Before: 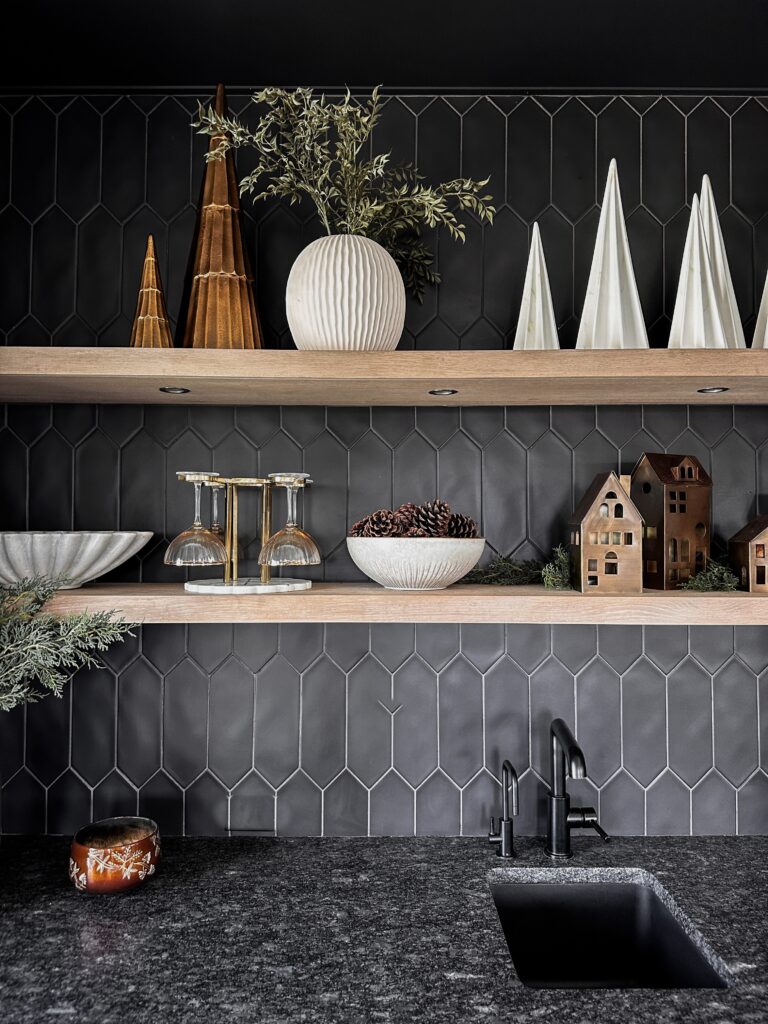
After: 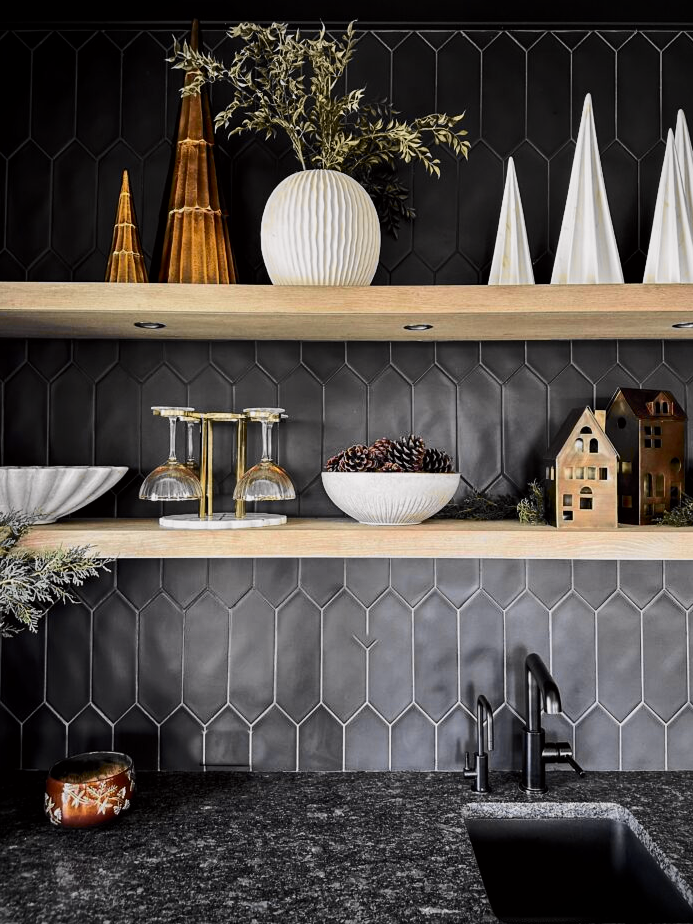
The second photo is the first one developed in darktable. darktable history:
vignetting: fall-off radius 45%, brightness -0.33
crop: left 3.305%, top 6.436%, right 6.389%, bottom 3.258%
tone curve: curves: ch0 [(0.017, 0) (0.107, 0.071) (0.295, 0.264) (0.447, 0.507) (0.54, 0.618) (0.733, 0.791) (0.879, 0.898) (1, 0.97)]; ch1 [(0, 0) (0.393, 0.415) (0.447, 0.448) (0.485, 0.497) (0.523, 0.515) (0.544, 0.55) (0.59, 0.609) (0.686, 0.686) (1, 1)]; ch2 [(0, 0) (0.369, 0.388) (0.449, 0.431) (0.499, 0.5) (0.521, 0.505) (0.53, 0.538) (0.579, 0.601) (0.669, 0.733) (1, 1)], color space Lab, independent channels, preserve colors none
